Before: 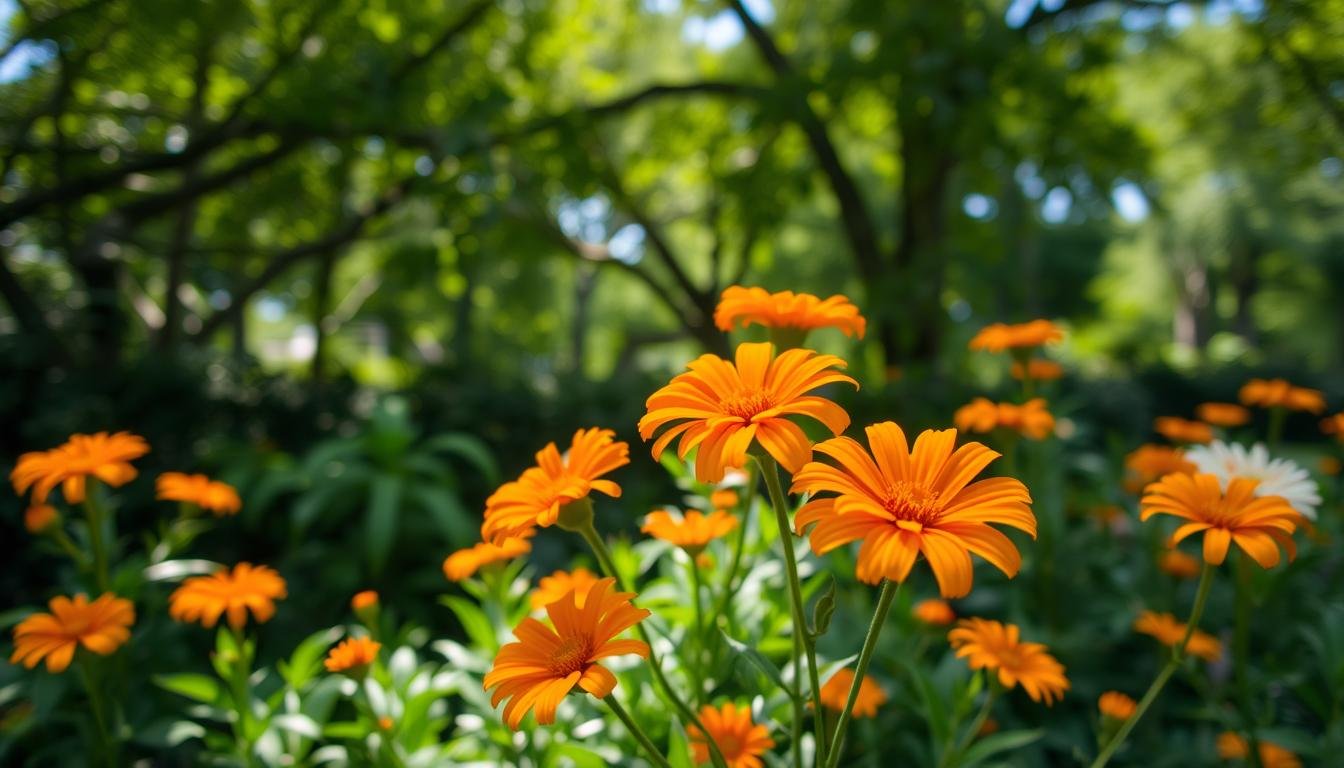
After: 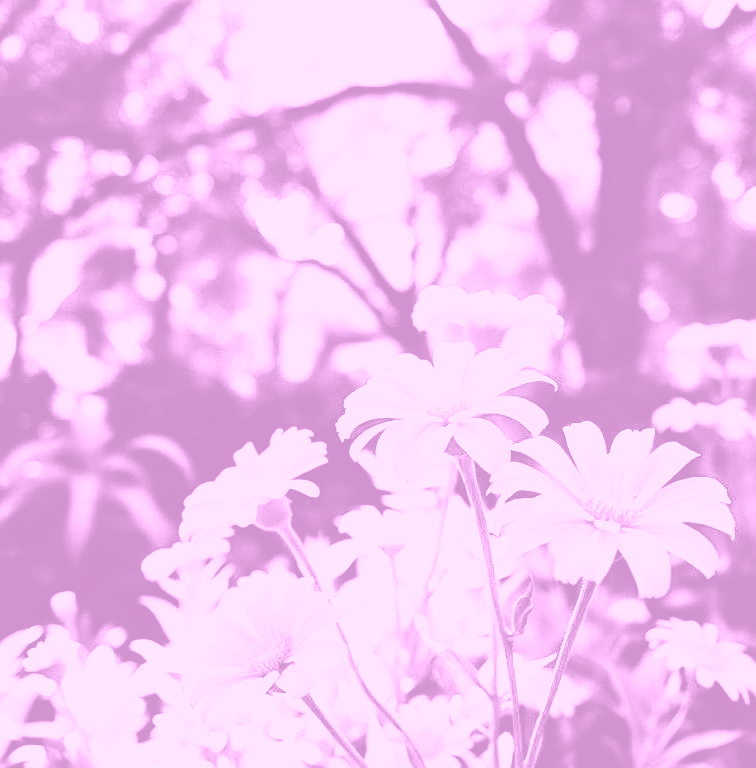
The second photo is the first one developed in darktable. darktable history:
crop and rotate: left 22.516%, right 21.234%
colorize: hue 331.2°, saturation 75%, source mix 30.28%, lightness 70.52%, version 1
base curve: curves: ch0 [(0, 0) (0.007, 0.004) (0.027, 0.03) (0.046, 0.07) (0.207, 0.54) (0.442, 0.872) (0.673, 0.972) (1, 1)], preserve colors none
sharpen: amount 0.478
rgb curve: curves: ch0 [(0, 0) (0.21, 0.15) (0.24, 0.21) (0.5, 0.75) (0.75, 0.96) (0.89, 0.99) (1, 1)]; ch1 [(0, 0.02) (0.21, 0.13) (0.25, 0.2) (0.5, 0.67) (0.75, 0.9) (0.89, 0.97) (1, 1)]; ch2 [(0, 0.02) (0.21, 0.13) (0.25, 0.2) (0.5, 0.67) (0.75, 0.9) (0.89, 0.97) (1, 1)], compensate middle gray true
